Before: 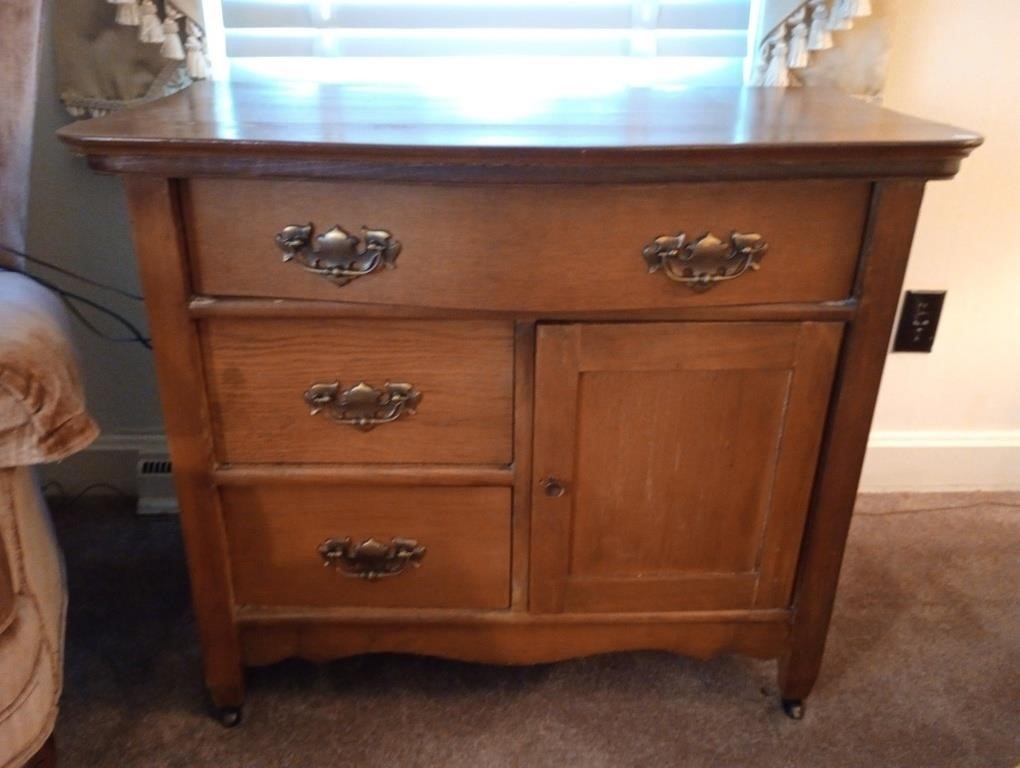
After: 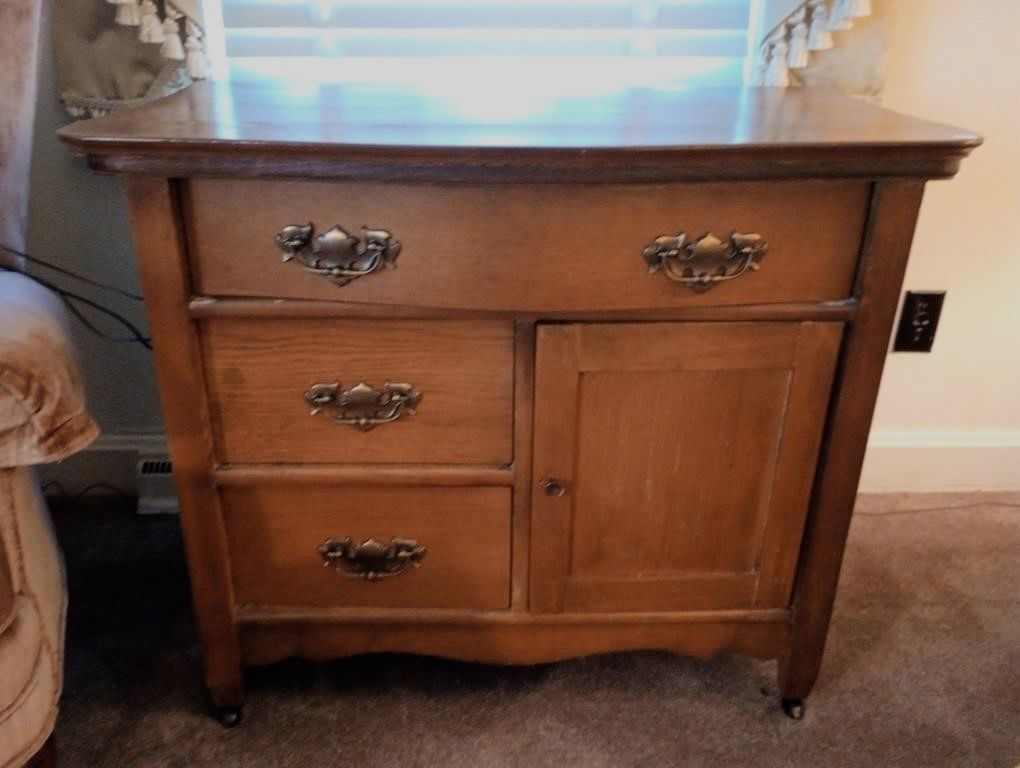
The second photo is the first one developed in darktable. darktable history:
filmic rgb: black relative exposure -7.65 EV, white relative exposure 4.56 EV, threshold 5.94 EV, hardness 3.61, contrast 0.995, color science v6 (2022), iterations of high-quality reconstruction 0, enable highlight reconstruction true
